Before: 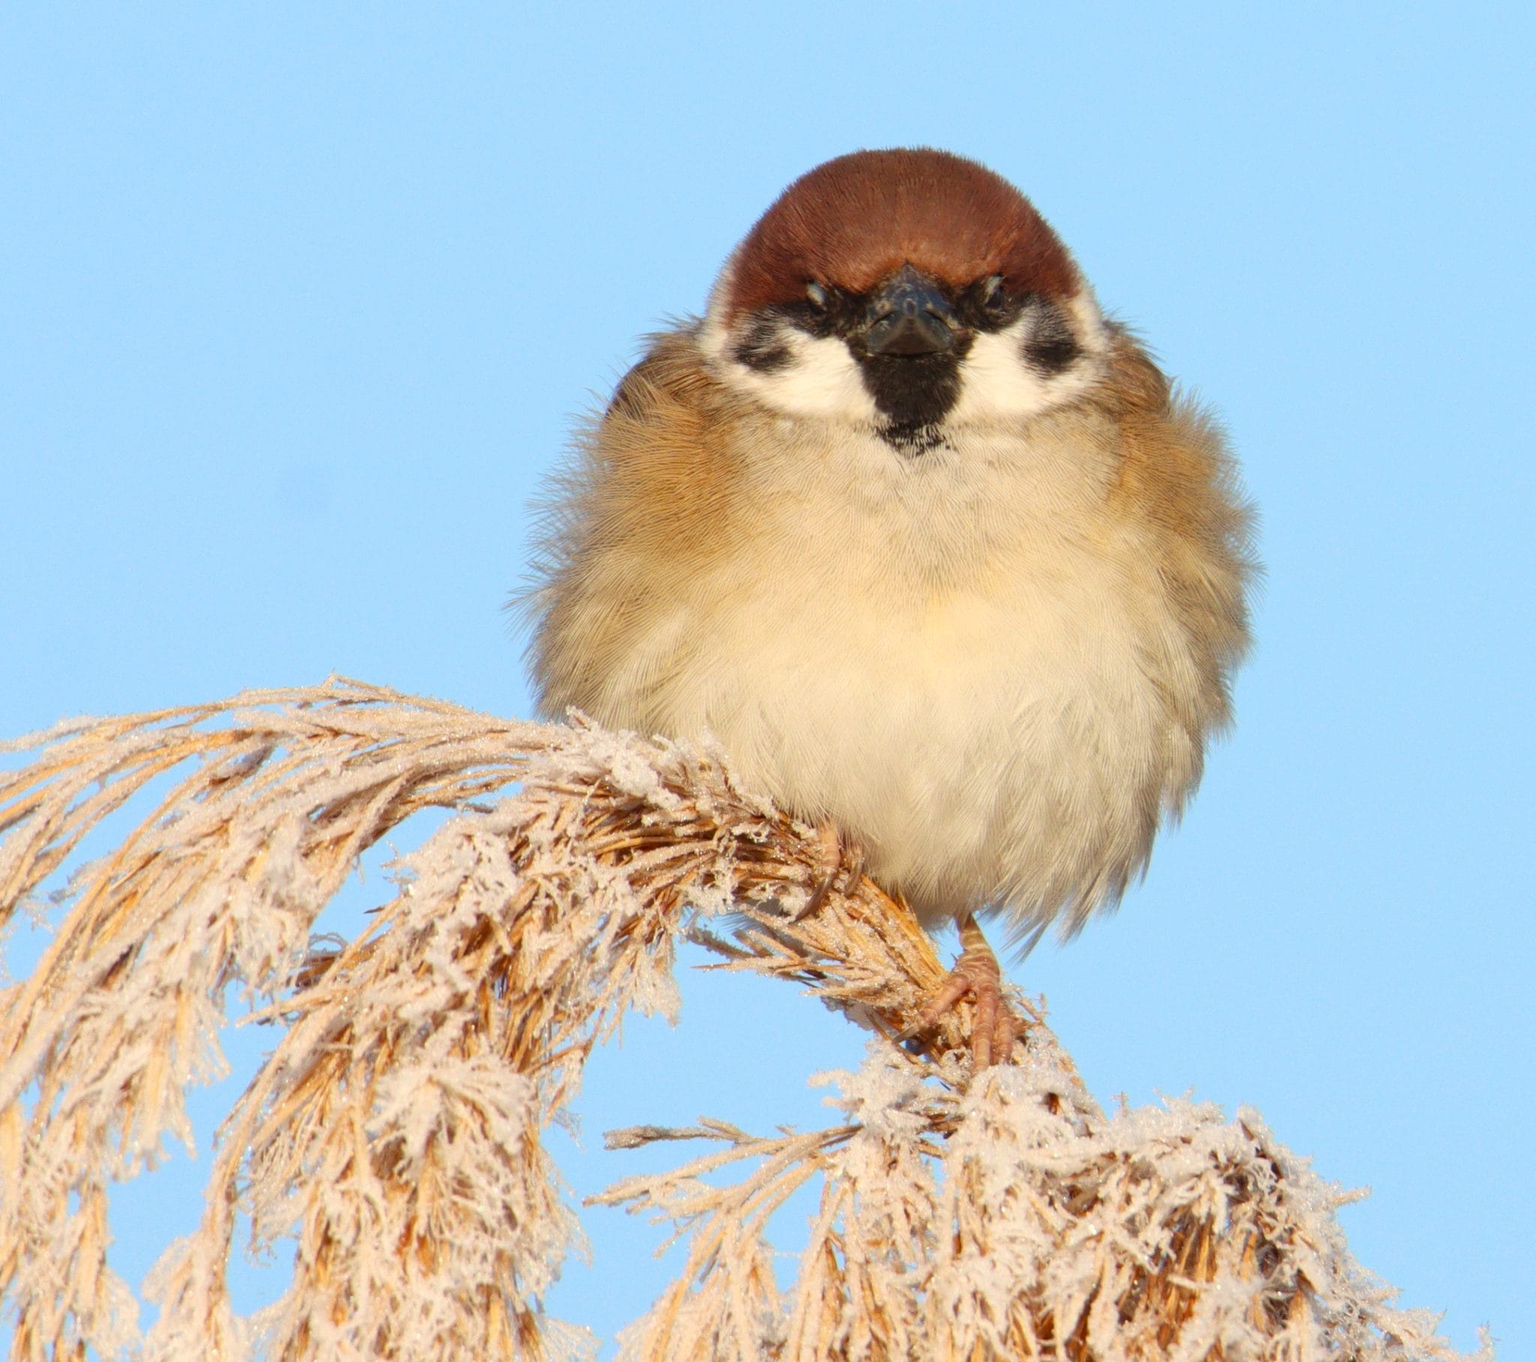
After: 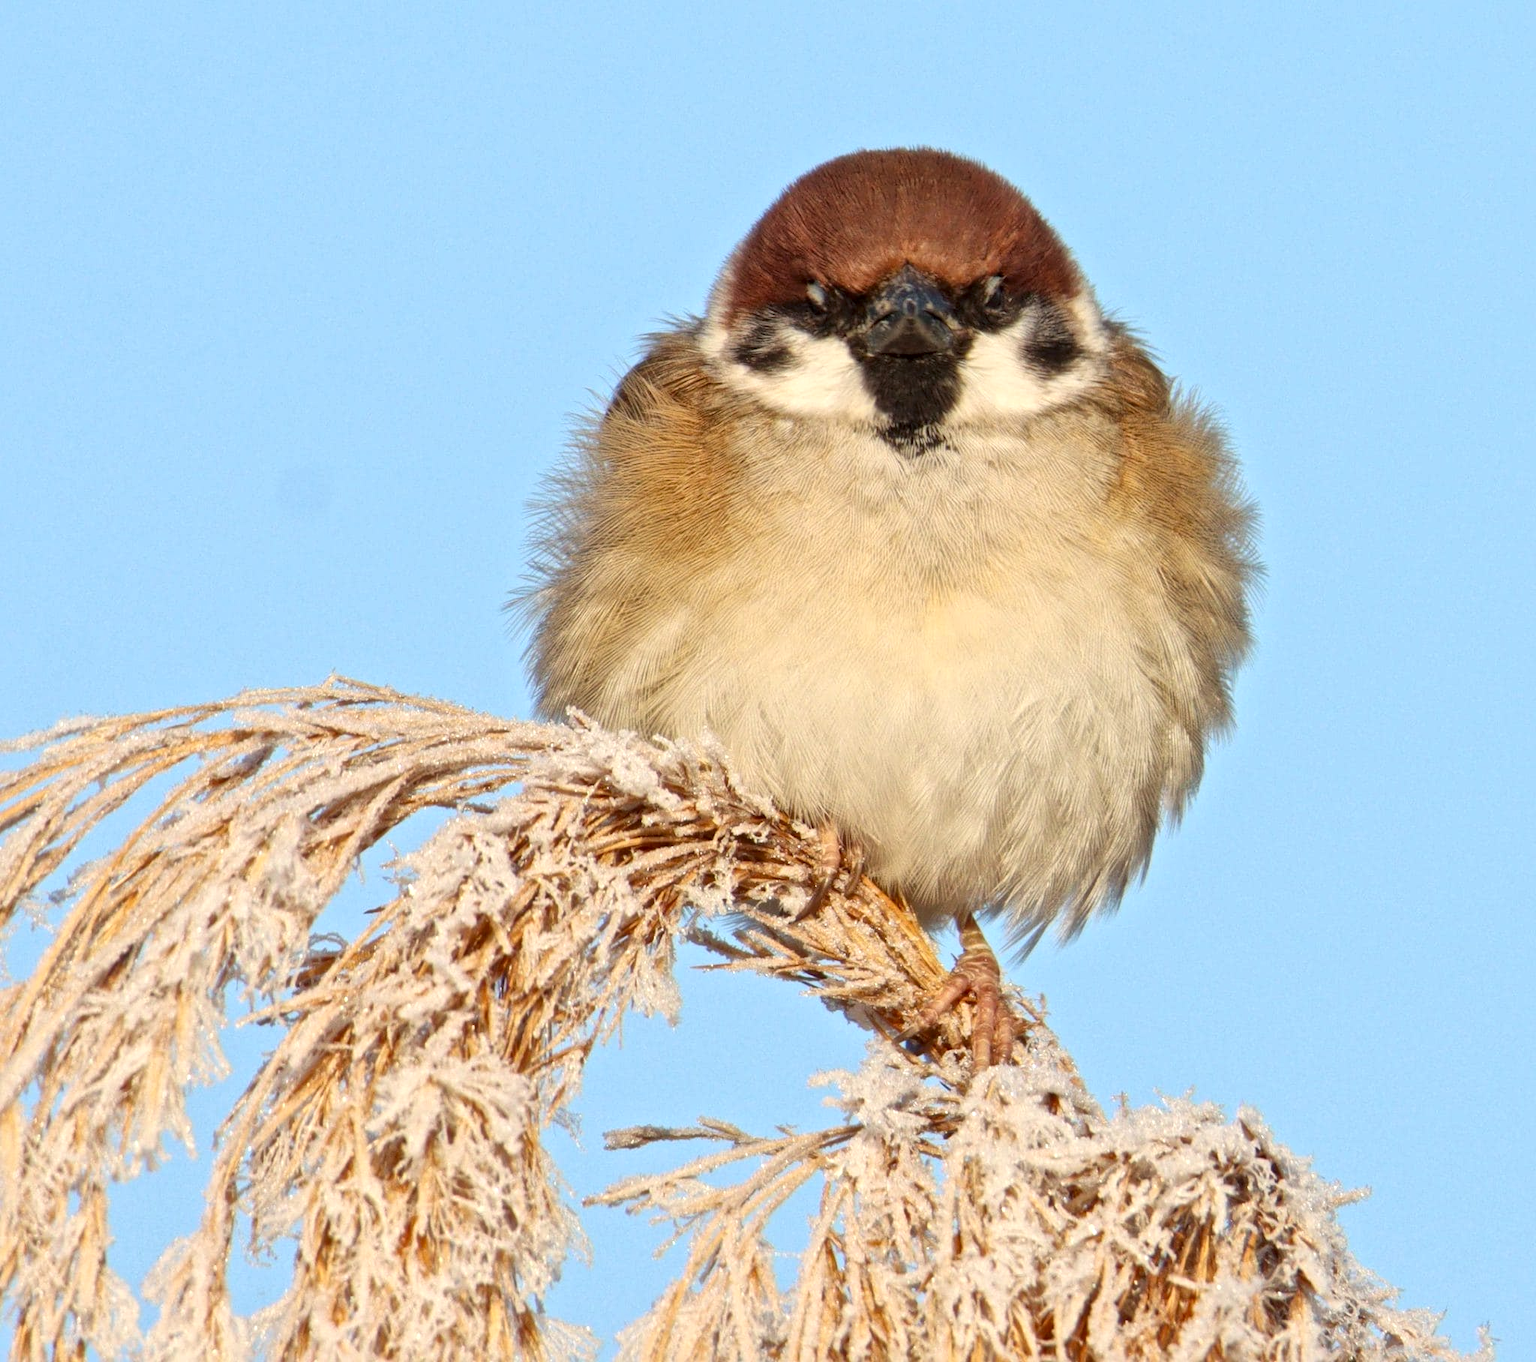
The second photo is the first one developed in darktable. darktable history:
local contrast: mode bilateral grid, contrast 21, coarseness 19, detail 163%, midtone range 0.2
